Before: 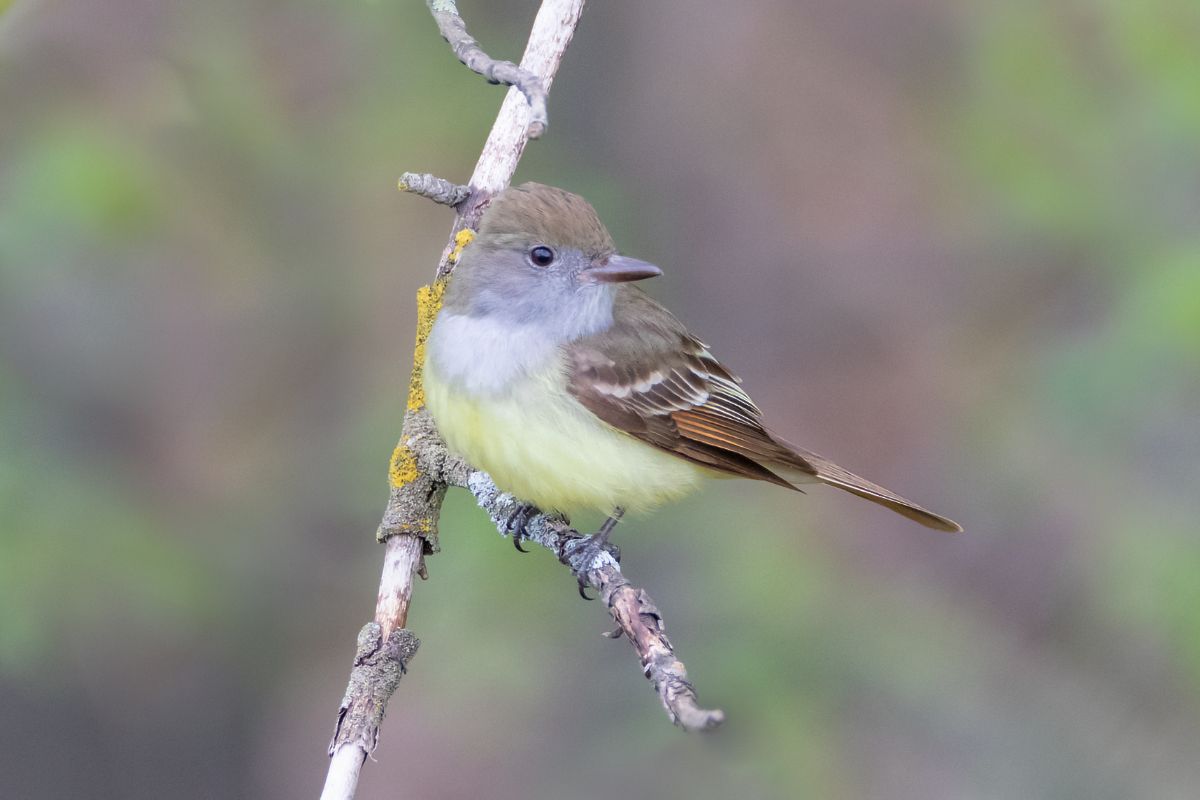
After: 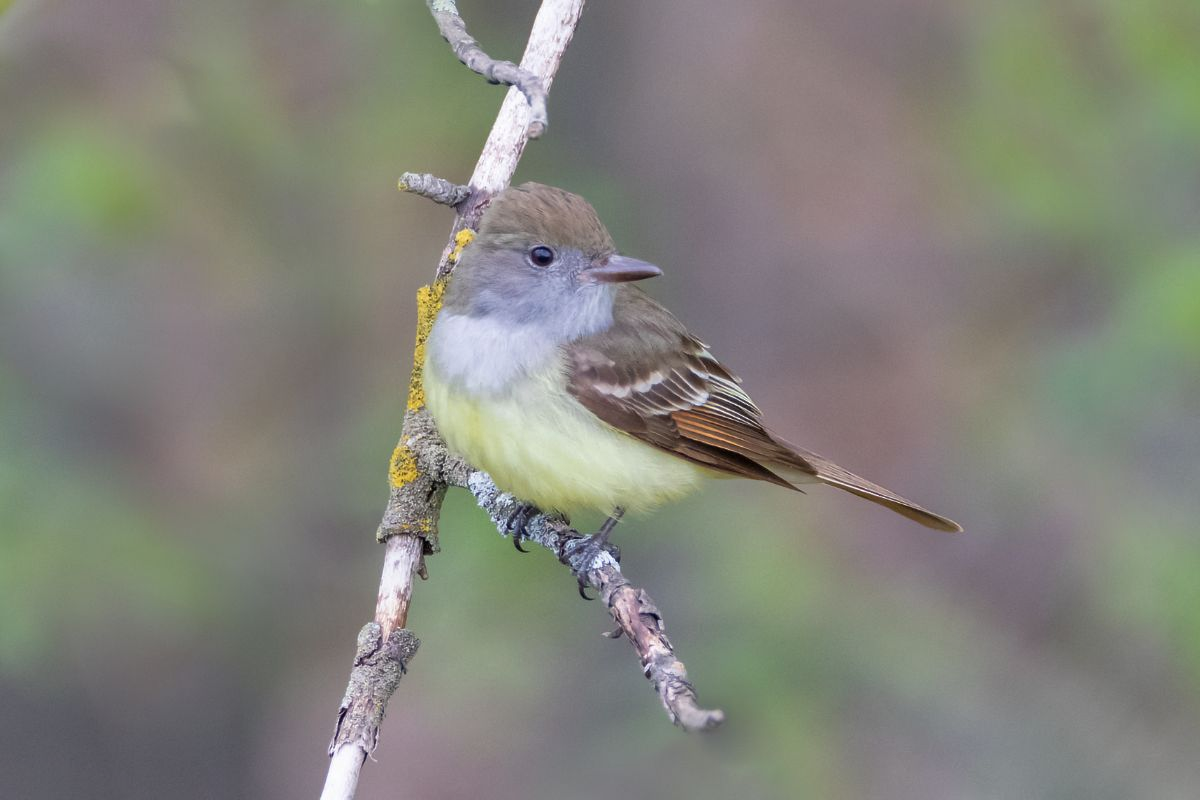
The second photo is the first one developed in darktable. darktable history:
shadows and highlights: shadows 24.38, highlights -76.52, highlights color adjustment 52.01%, soften with gaussian
